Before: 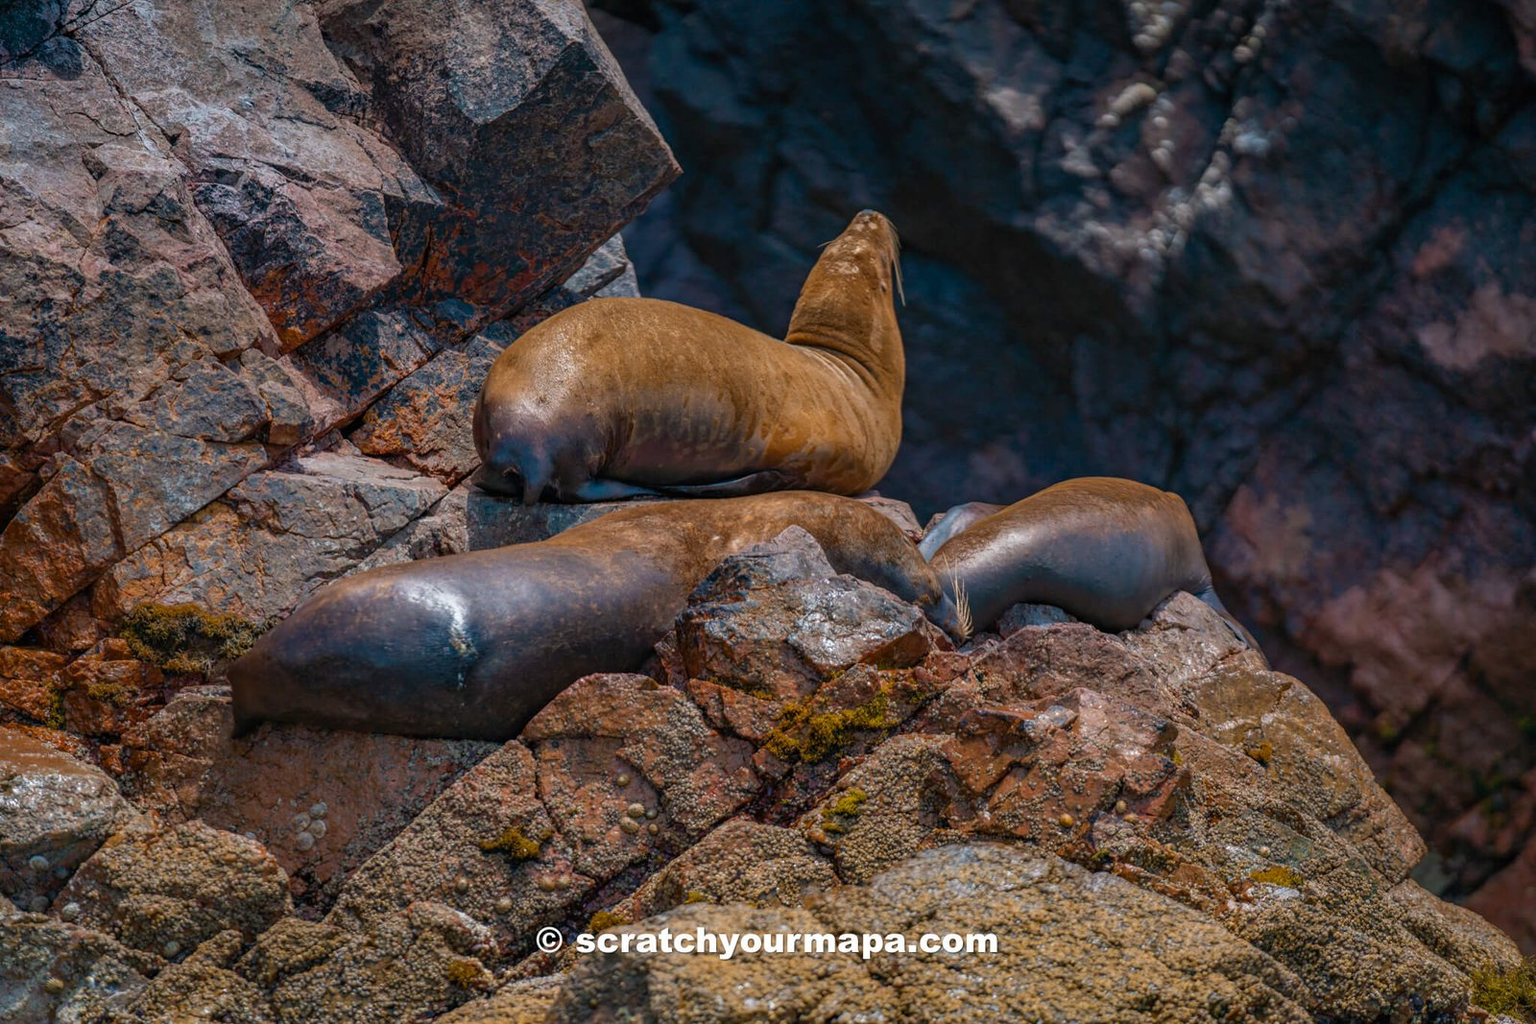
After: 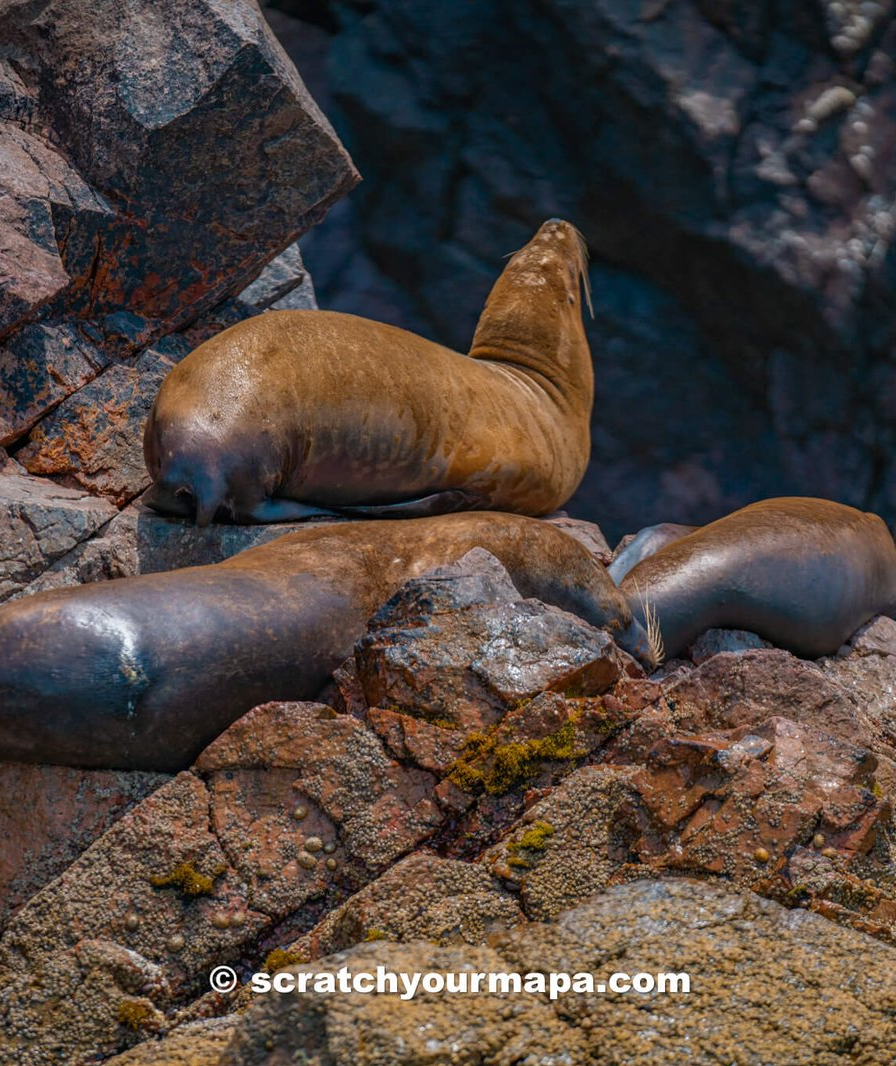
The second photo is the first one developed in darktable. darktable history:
crop: left 21.822%, right 22.147%, bottom 0.015%
